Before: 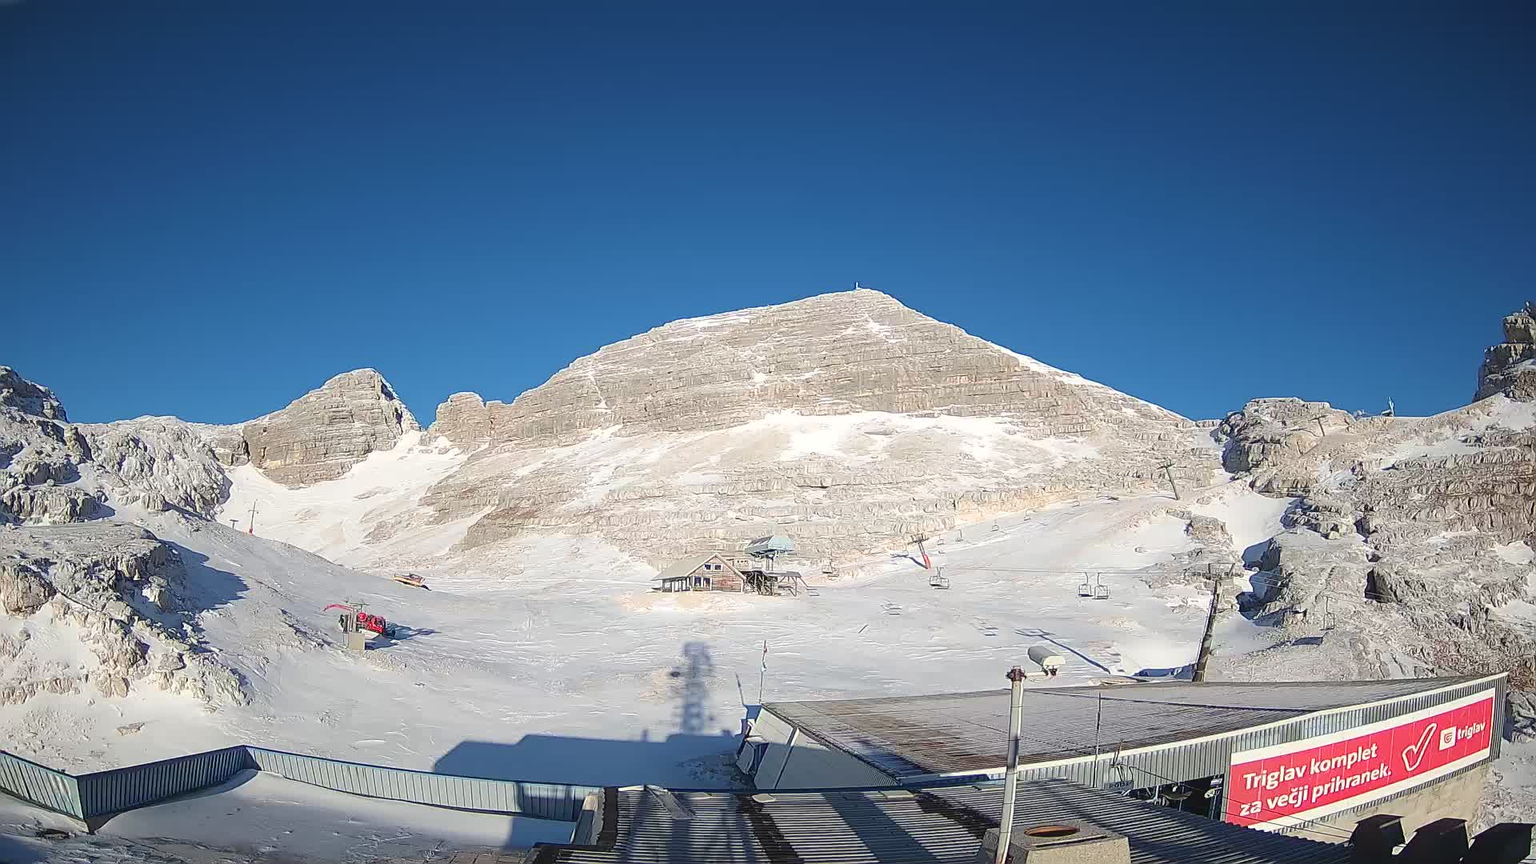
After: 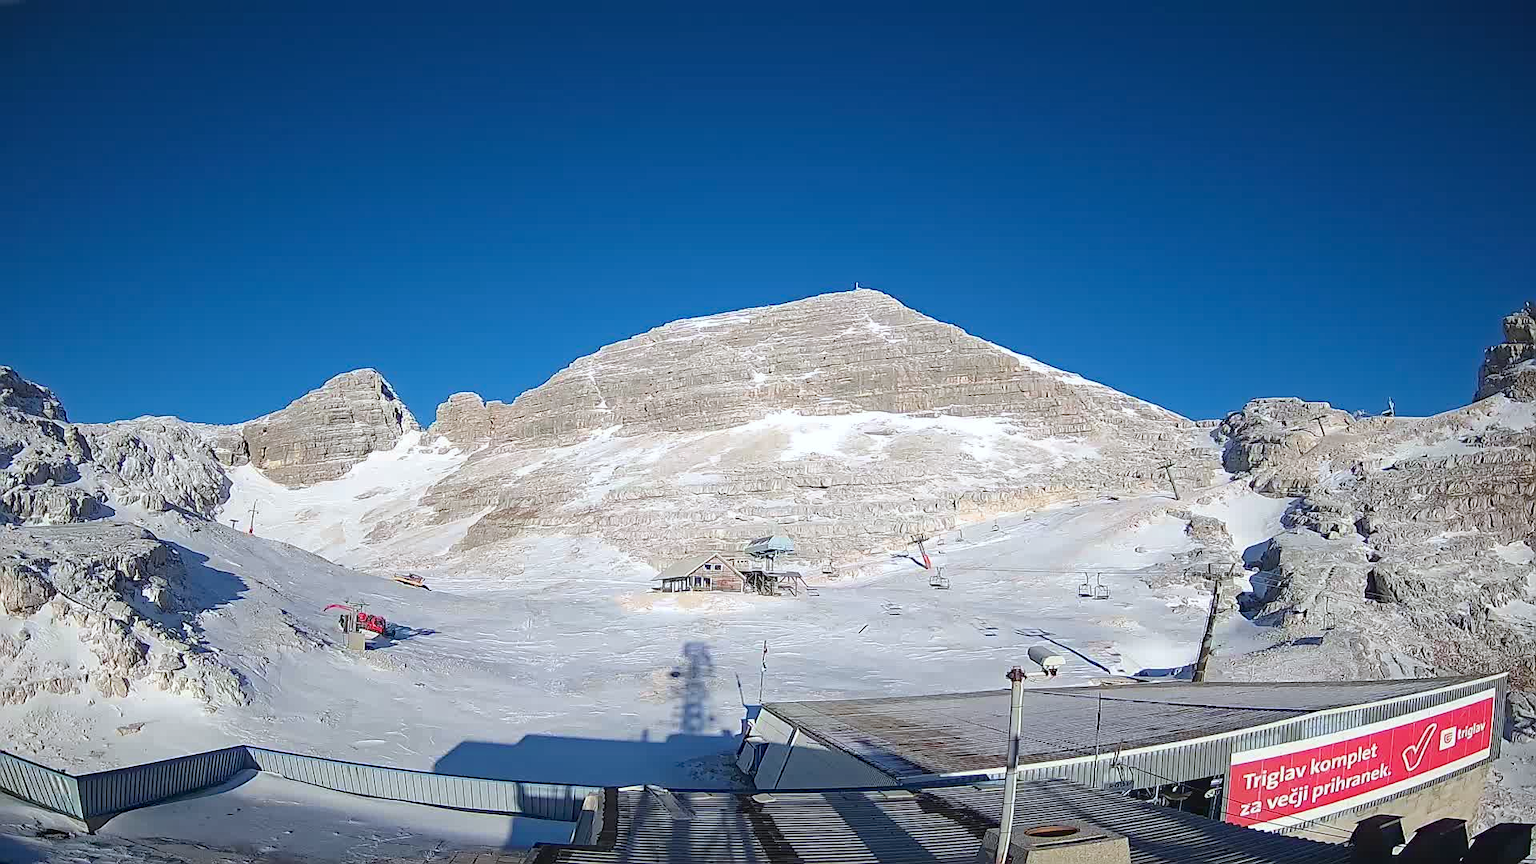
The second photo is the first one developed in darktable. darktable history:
white balance: red 0.967, blue 1.049
haze removal: strength 0.29, distance 0.25, compatibility mode true, adaptive false
